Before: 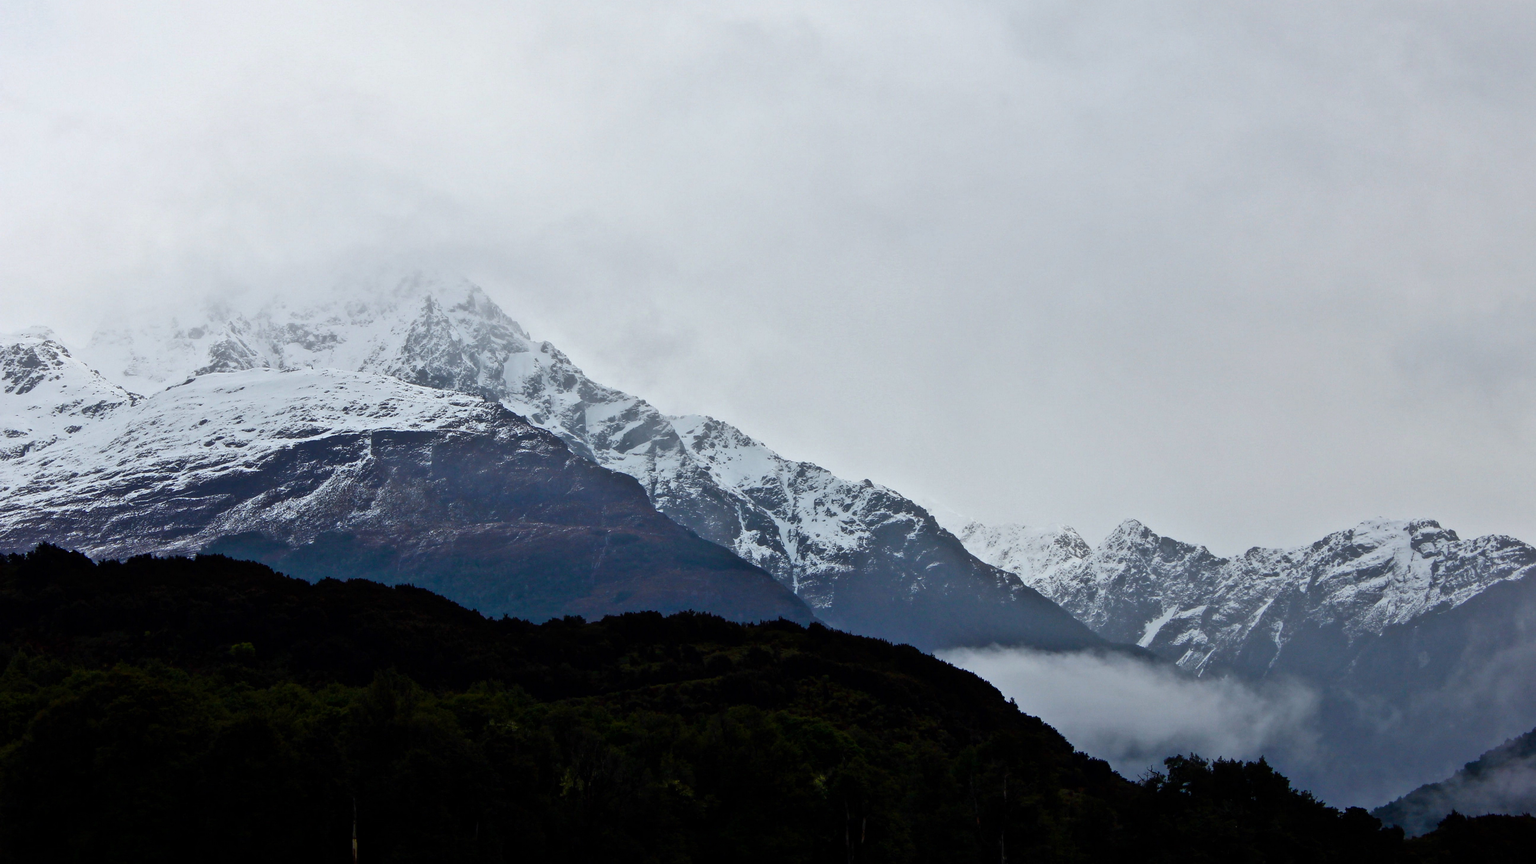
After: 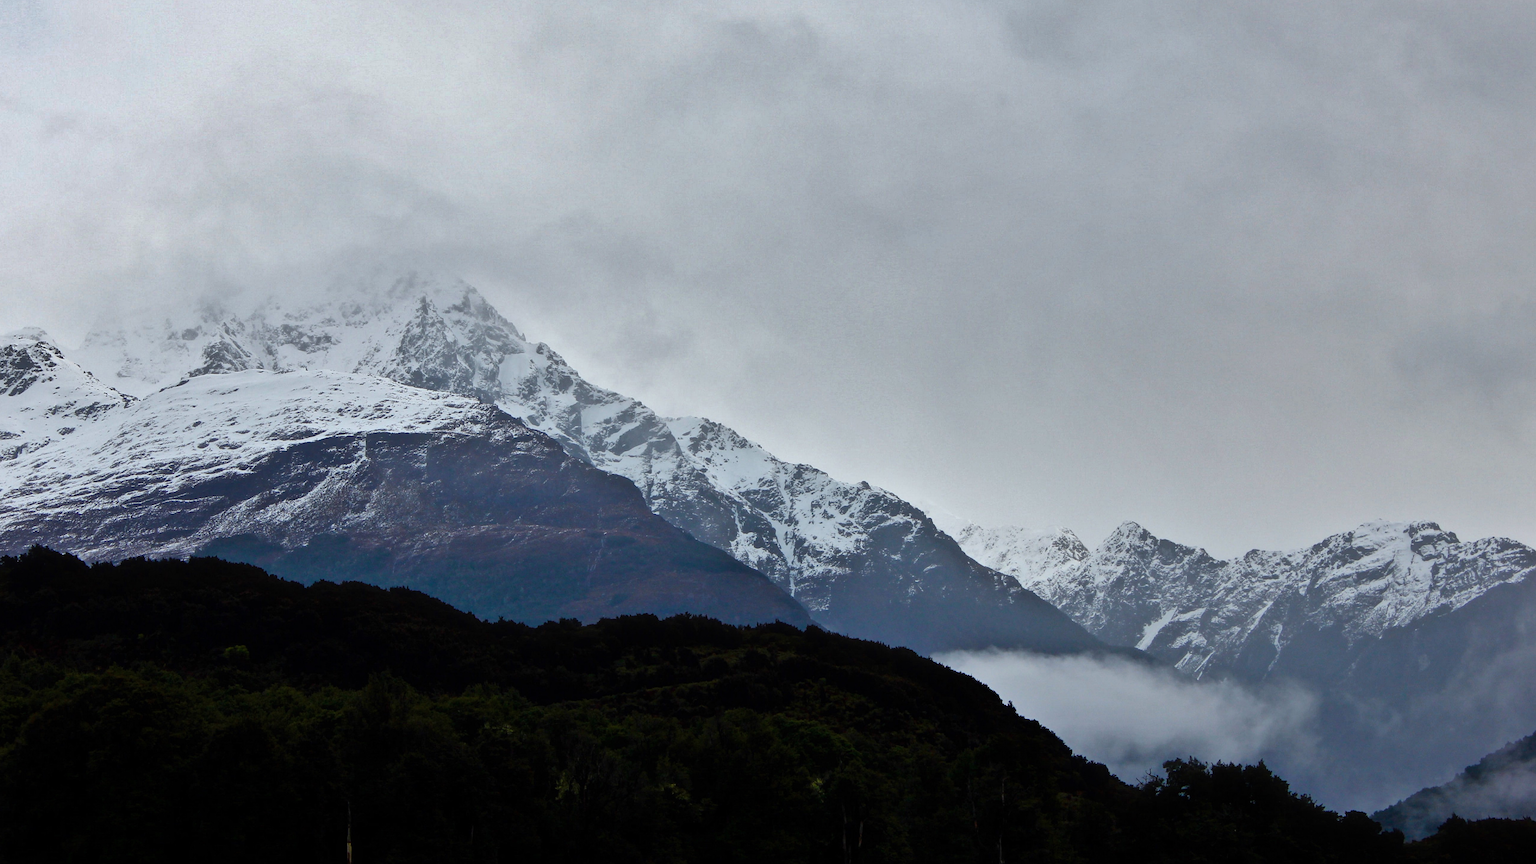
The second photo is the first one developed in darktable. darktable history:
crop and rotate: left 0.499%, top 0.173%, bottom 0.277%
contrast equalizer: octaves 7, y [[0.5, 0.488, 0.462, 0.461, 0.491, 0.5], [0.5 ×6], [0.5 ×6], [0 ×6], [0 ×6]]
shadows and highlights: radius 169.88, shadows 26.6, white point adjustment 2.96, highlights -68.86, soften with gaussian
